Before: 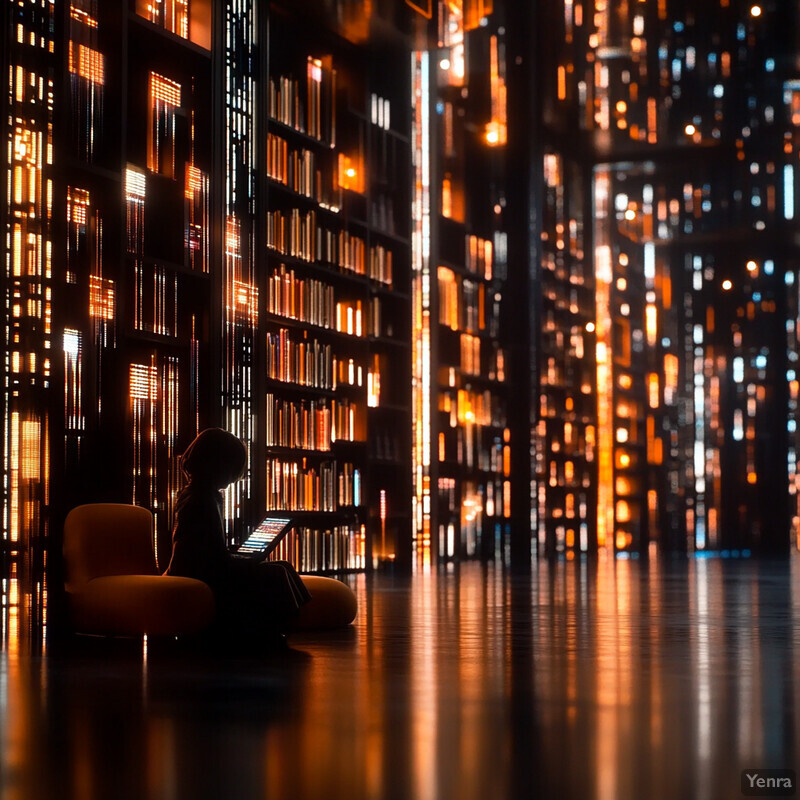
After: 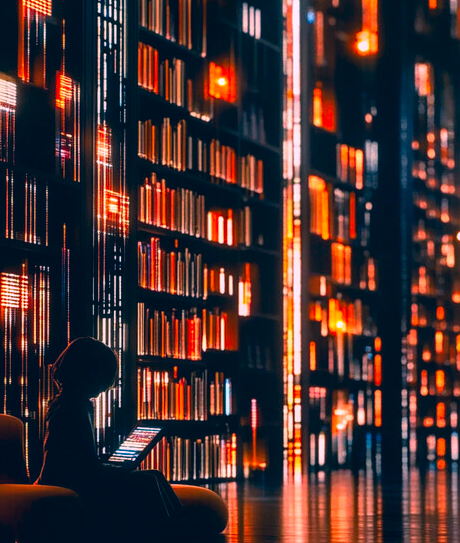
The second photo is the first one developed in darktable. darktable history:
crop: left 16.203%, top 11.381%, right 26.197%, bottom 20.677%
local contrast: detail 130%
color correction: highlights a* 16.75, highlights b* 0.316, shadows a* -15.03, shadows b* -14.11, saturation 1.49
